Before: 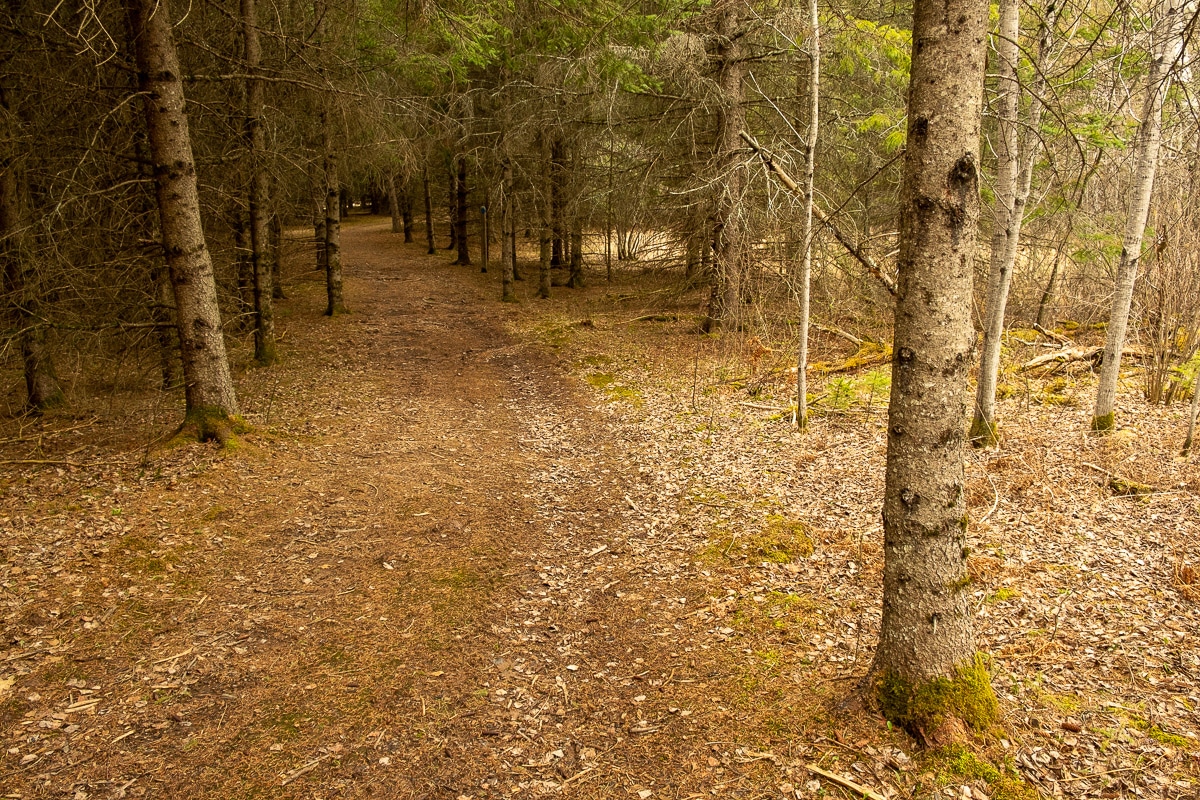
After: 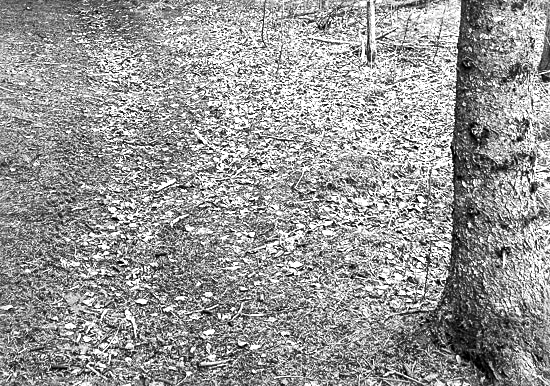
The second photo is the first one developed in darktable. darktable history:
crop: left 35.976%, top 45.819%, right 18.162%, bottom 5.807%
fill light: on, module defaults
sharpen: radius 2.529, amount 0.323
exposure: black level correction -0.002, exposure 0.54 EV, compensate highlight preservation false
contrast brightness saturation: contrast 0.13, brightness -0.05, saturation 0.16
monochrome: on, module defaults
local contrast: mode bilateral grid, contrast 50, coarseness 50, detail 150%, midtone range 0.2
